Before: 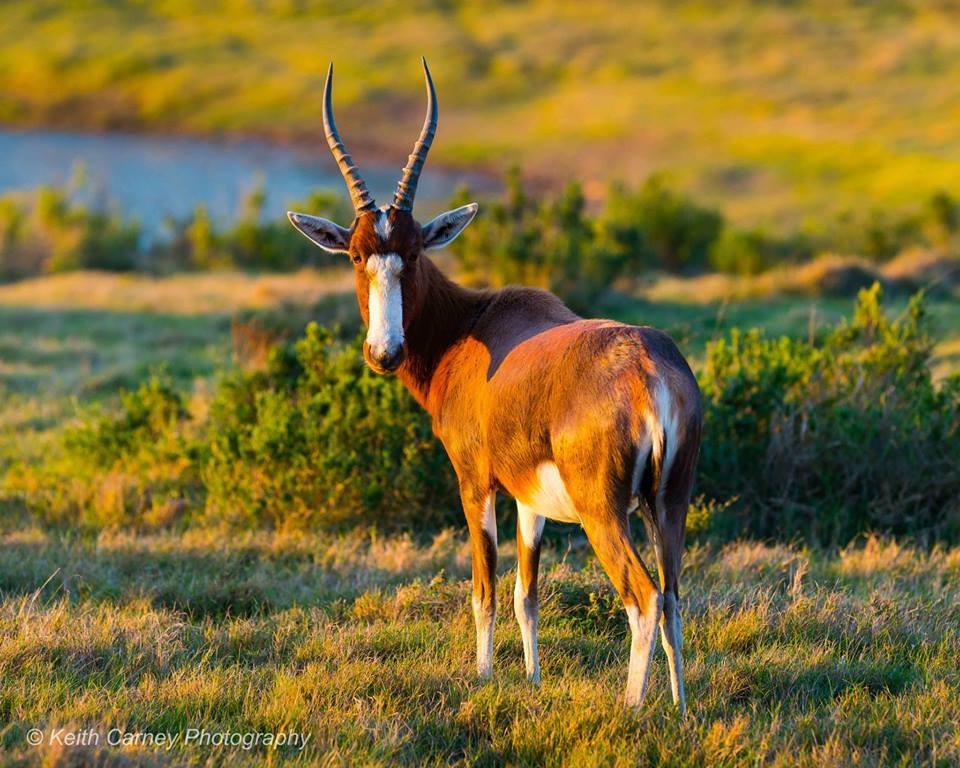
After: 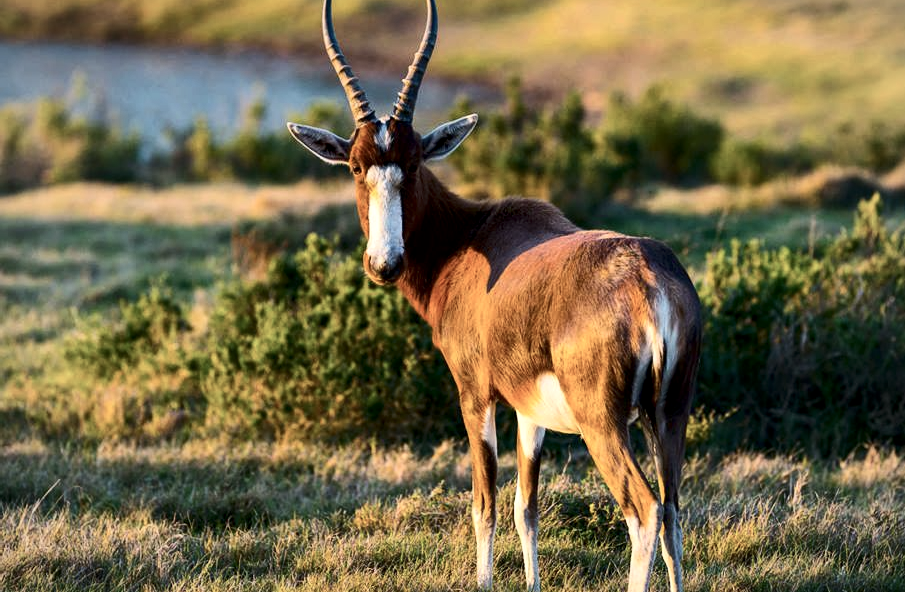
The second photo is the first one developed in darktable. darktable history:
contrast brightness saturation: contrast 0.25, saturation -0.31
crop and rotate: angle 0.03°, top 11.643%, right 5.651%, bottom 11.189%
local contrast: highlights 100%, shadows 100%, detail 131%, midtone range 0.2
vignetting: fall-off radius 93.87%
